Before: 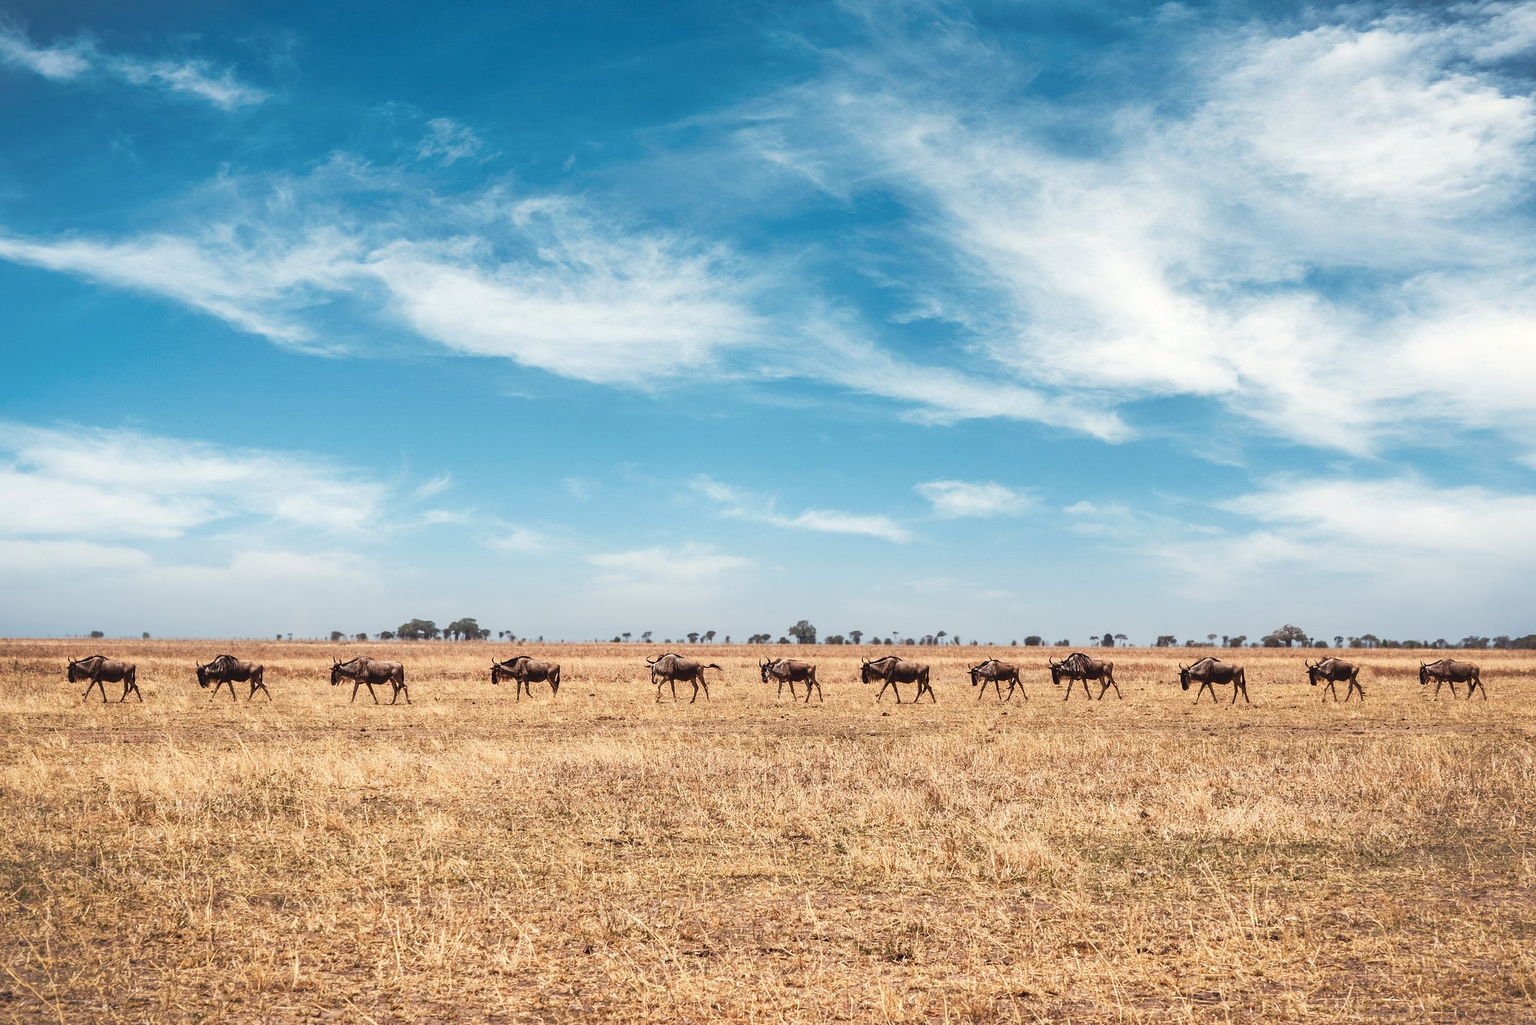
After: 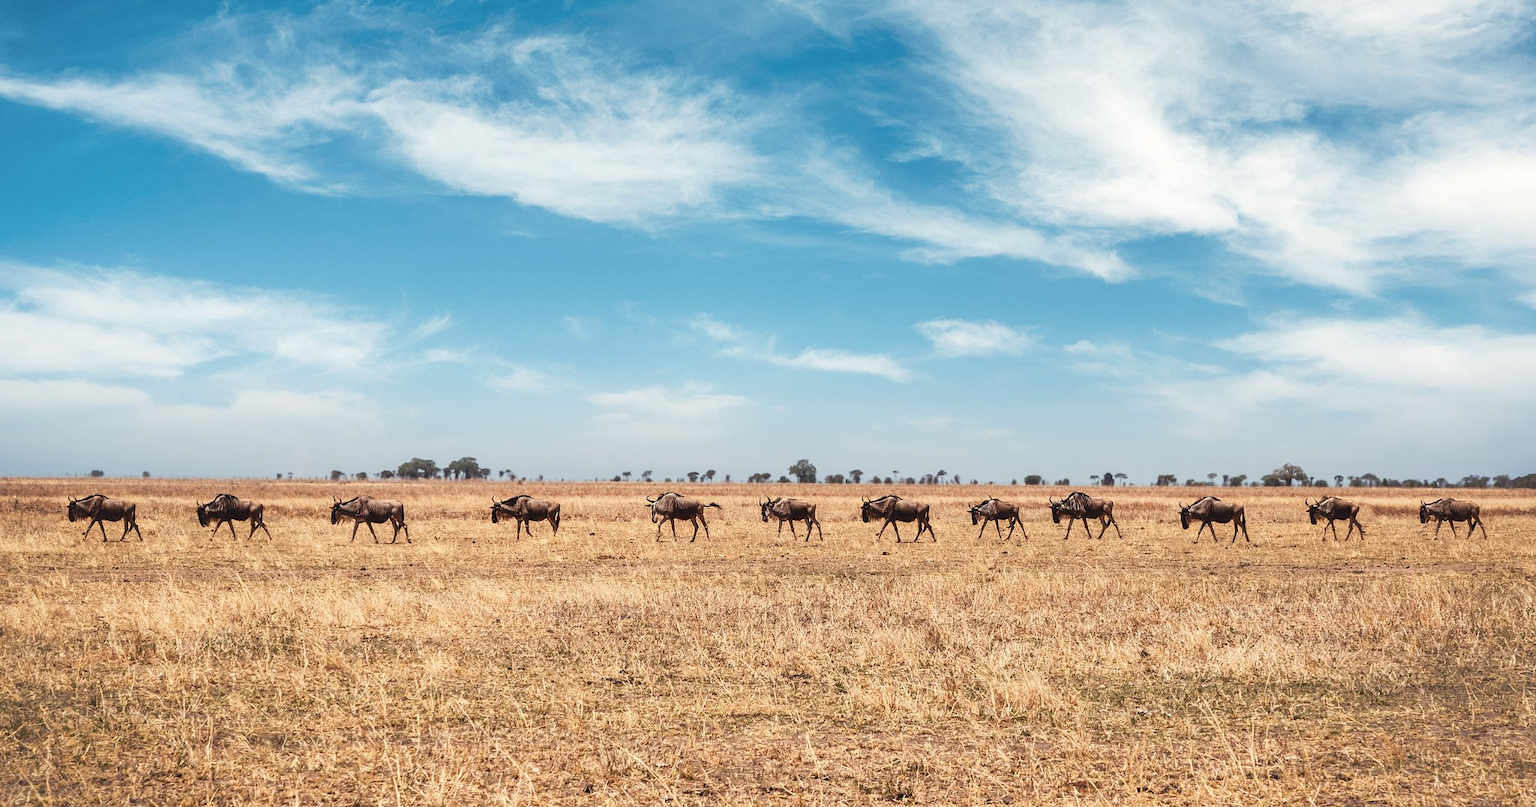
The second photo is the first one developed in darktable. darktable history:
crop and rotate: top 15.779%, bottom 5.391%
